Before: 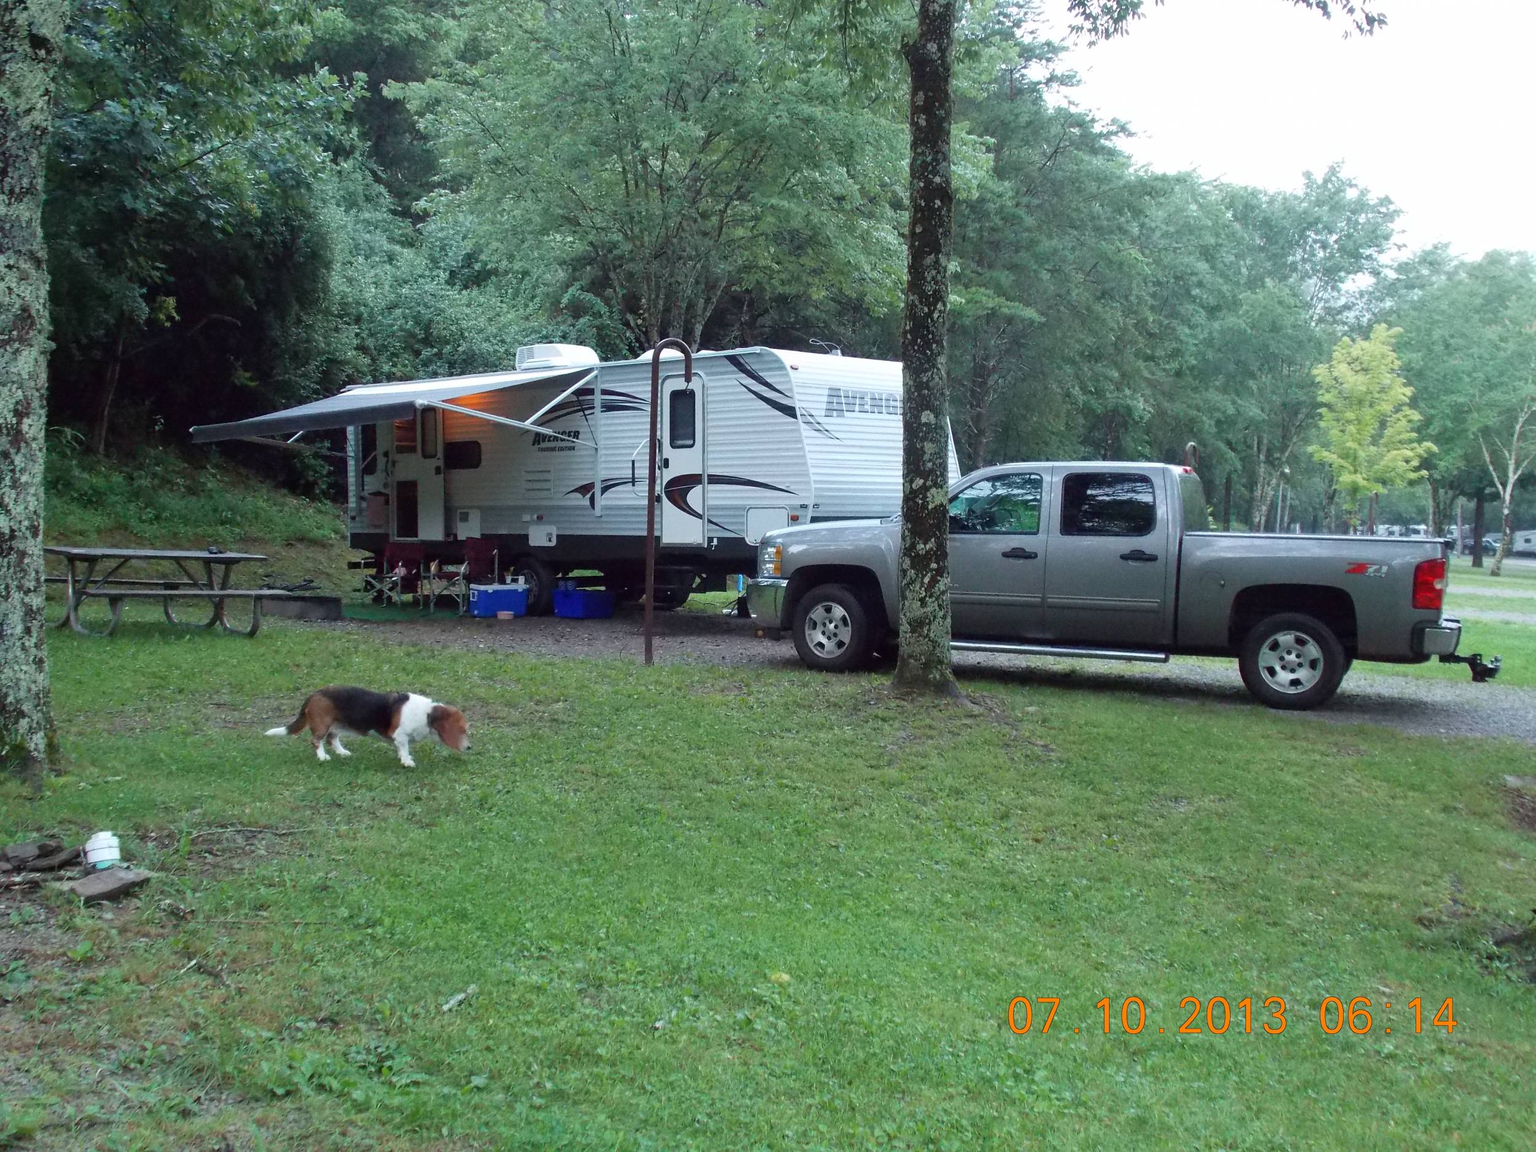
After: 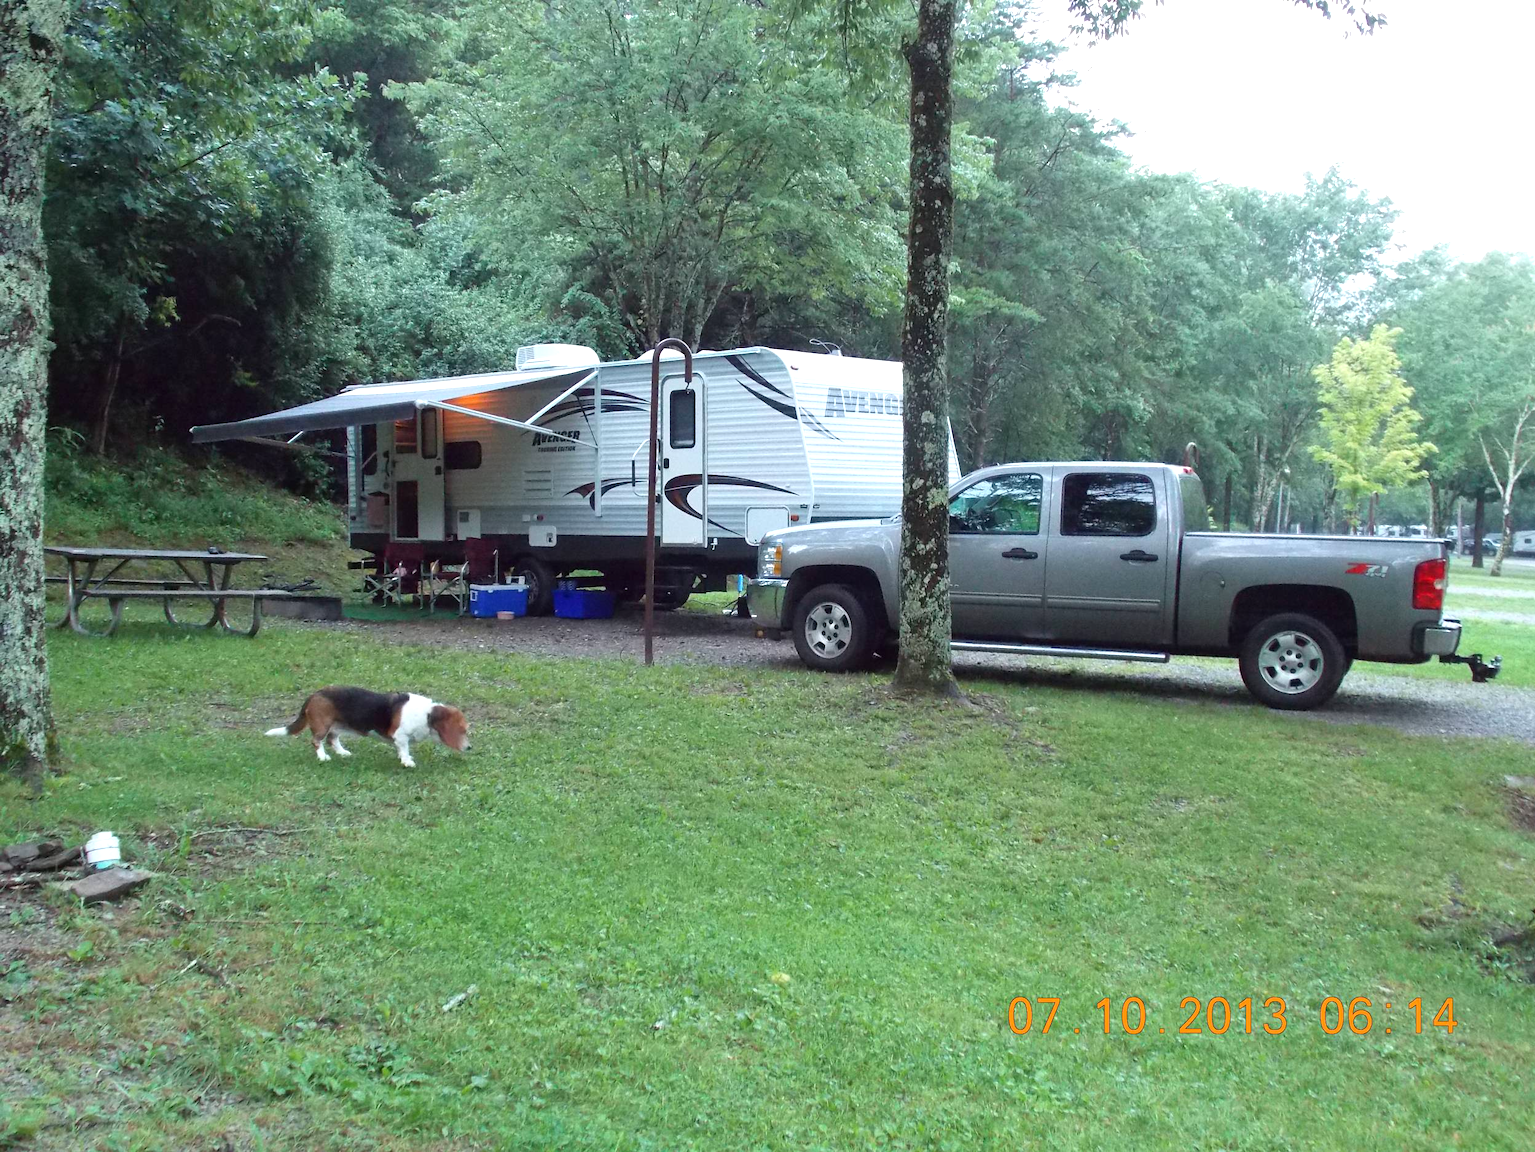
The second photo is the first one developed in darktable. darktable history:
local contrast: mode bilateral grid, contrast 15, coarseness 36, detail 105%, midtone range 0.2
exposure: black level correction 0, exposure 0.5 EV, compensate exposure bias true, compensate highlight preservation false
